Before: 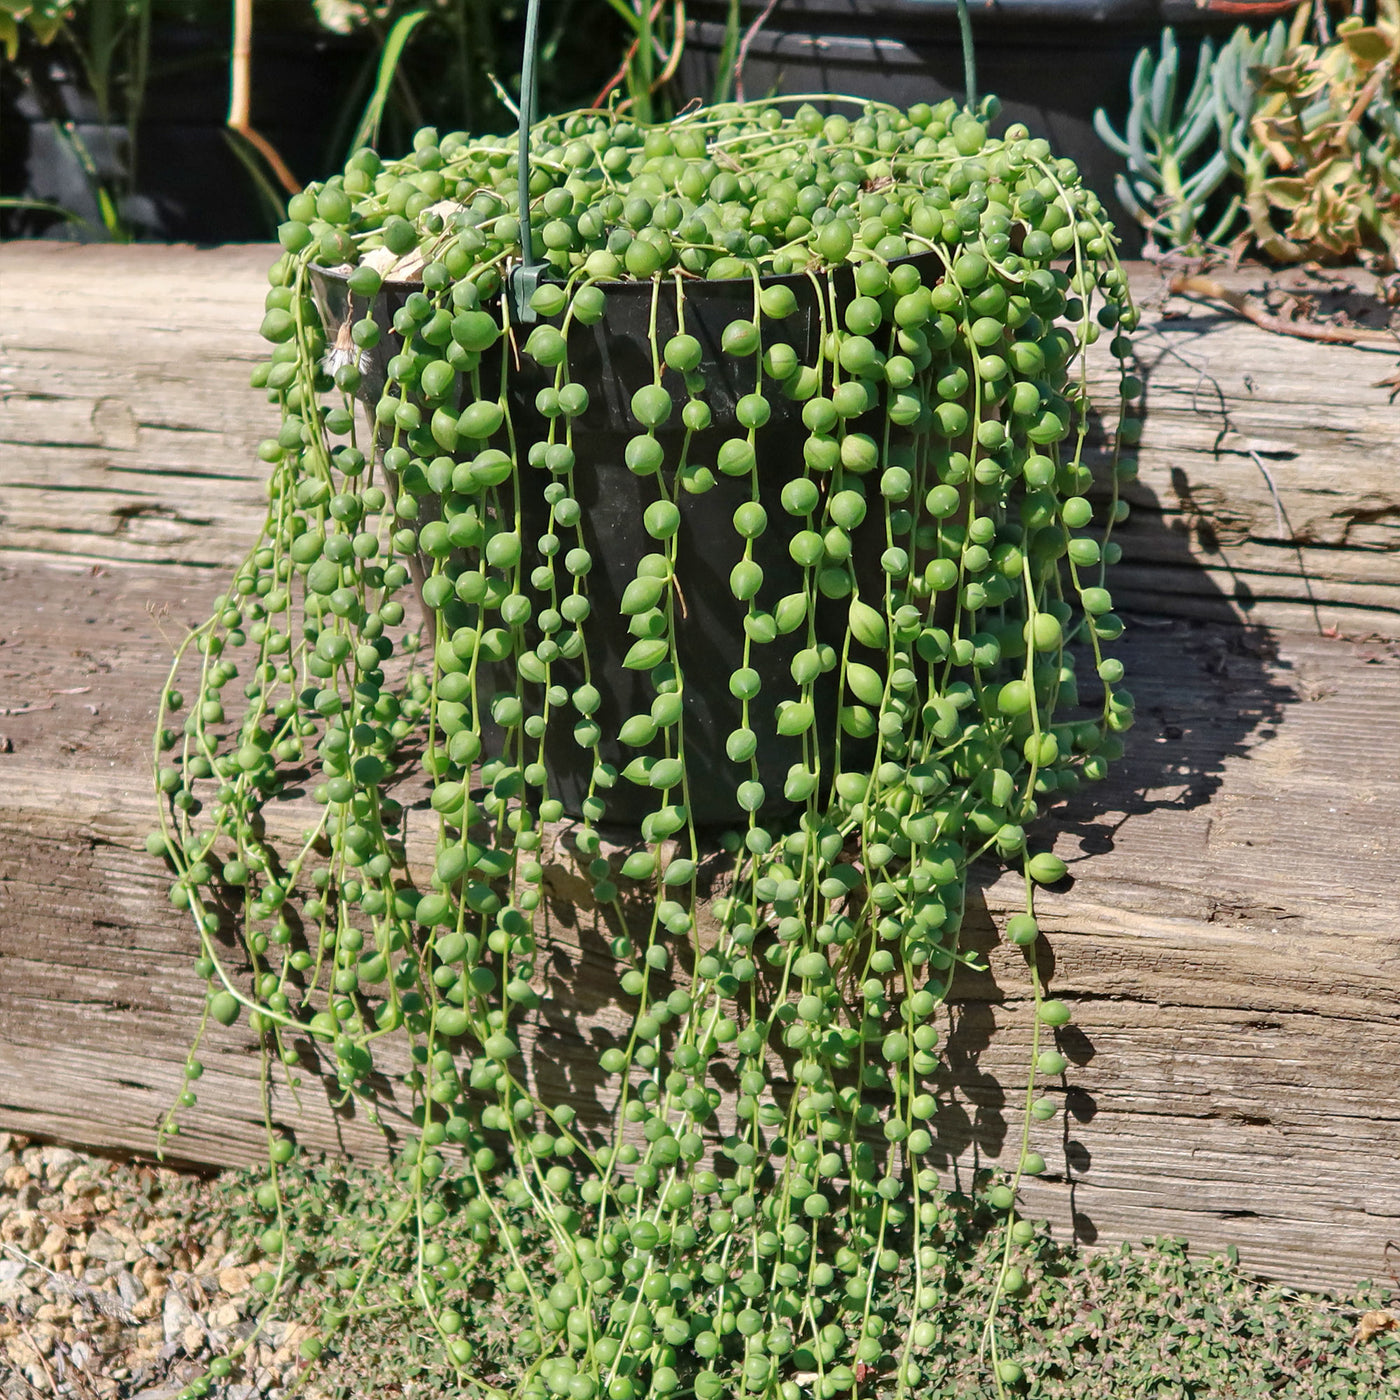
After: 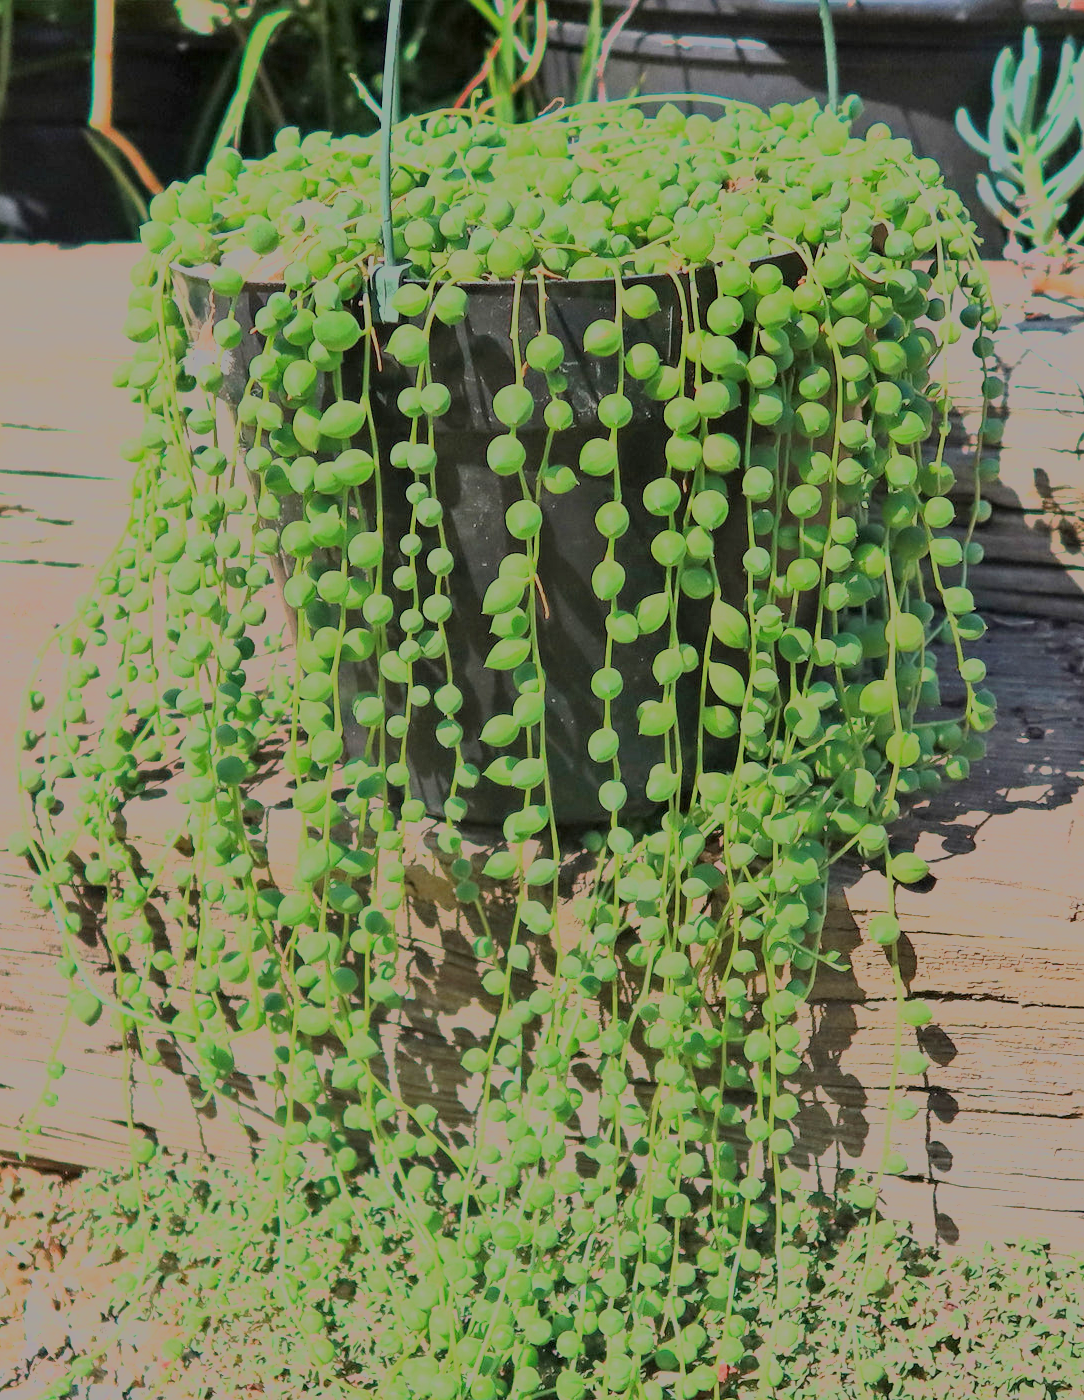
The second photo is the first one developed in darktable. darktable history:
crop: left 9.879%, right 12.652%
filmic rgb: black relative exposure -13.14 EV, white relative exposure 4 EV, target white luminance 85.078%, hardness 6.29, latitude 42.39%, contrast 0.857, shadows ↔ highlights balance 8.17%, color science v6 (2022)
exposure: black level correction 0, exposure 1.1 EV, compensate highlight preservation false
